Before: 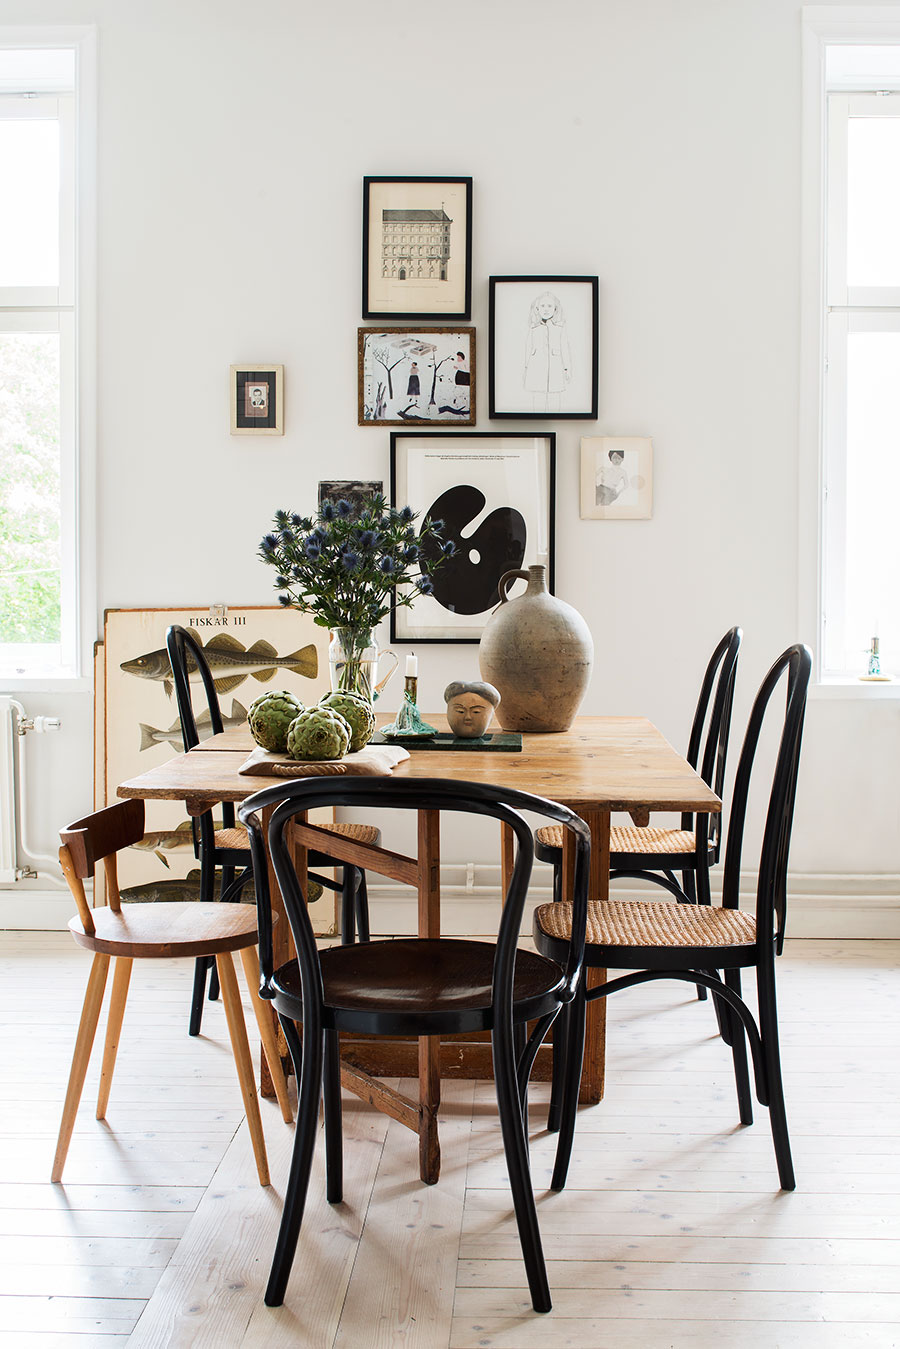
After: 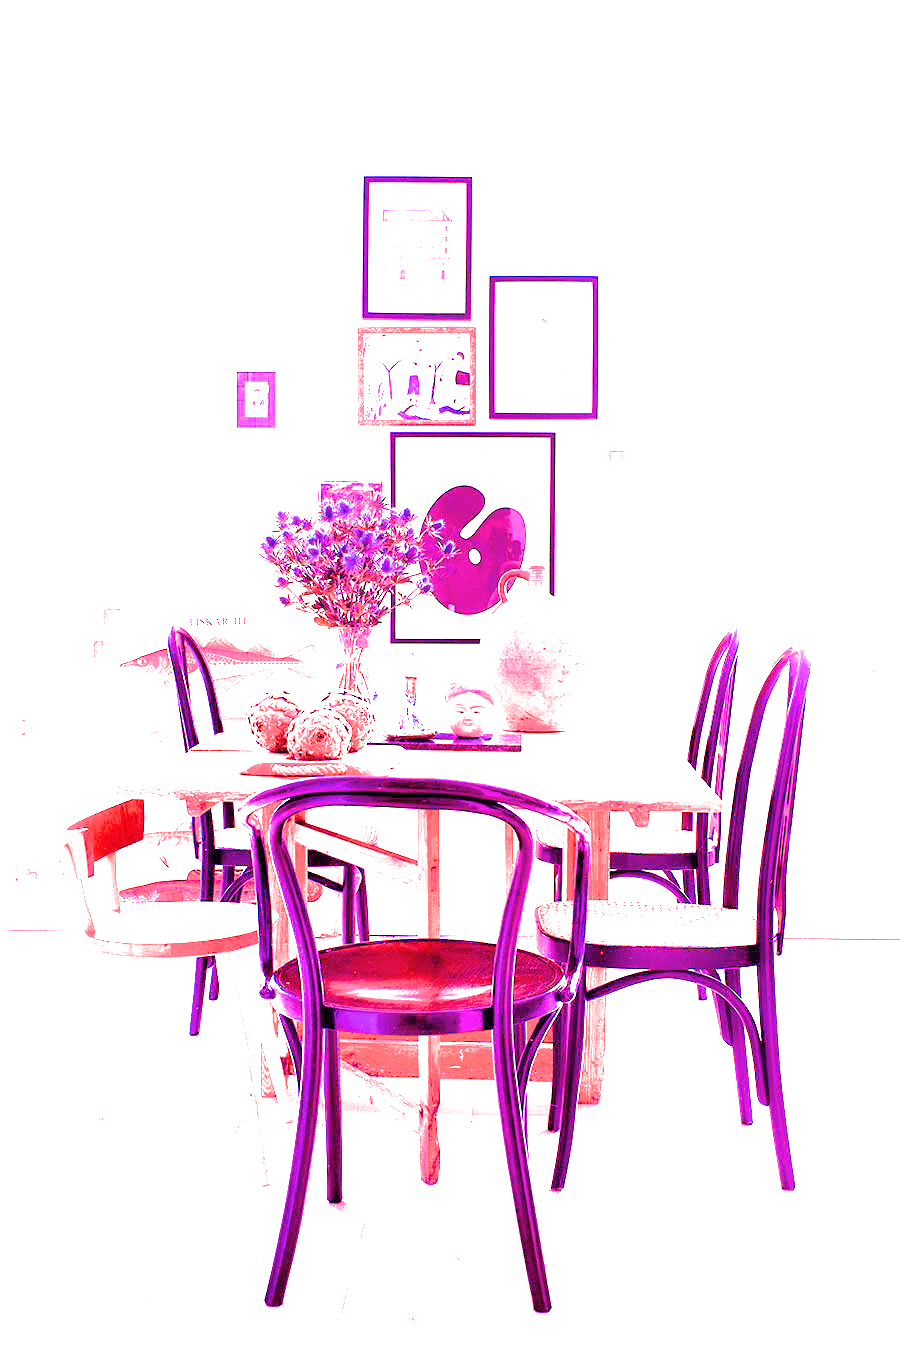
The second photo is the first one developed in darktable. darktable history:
filmic rgb: black relative exposure -7.65 EV, white relative exposure 4.56 EV, hardness 3.61, color science v6 (2022)
white balance: red 8, blue 8
